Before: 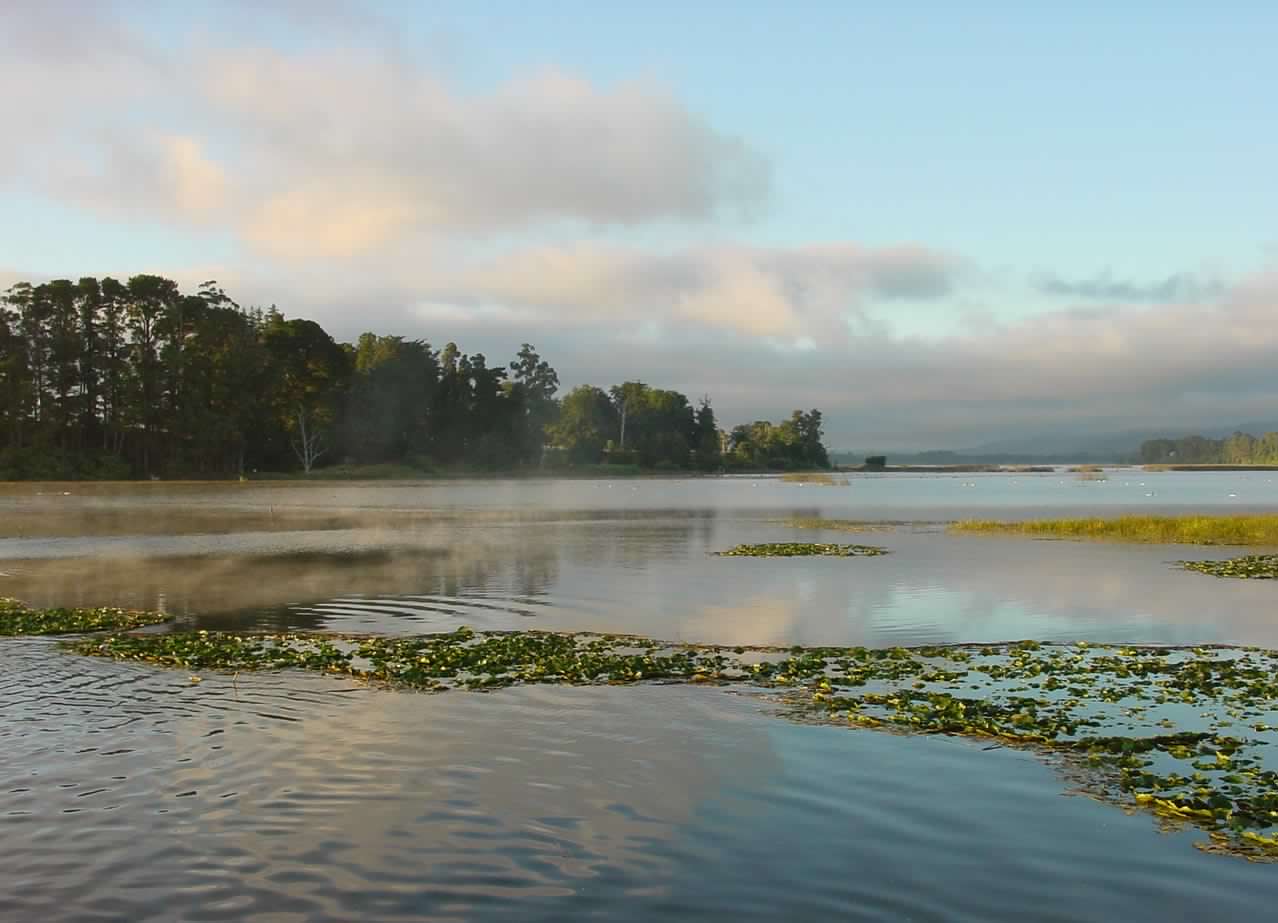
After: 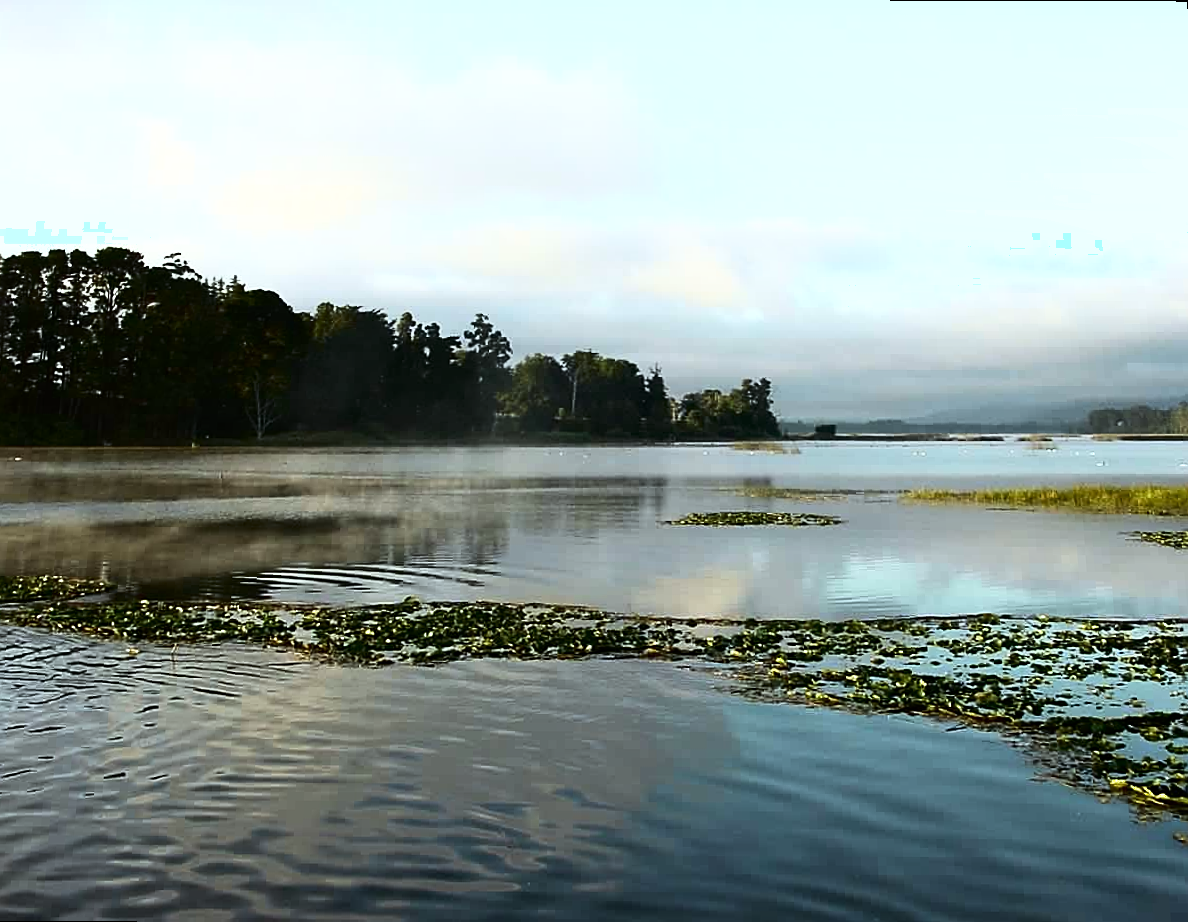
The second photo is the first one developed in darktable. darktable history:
tone equalizer: -8 EV -1.08 EV, -7 EV -1.01 EV, -6 EV -0.867 EV, -5 EV -0.578 EV, -3 EV 0.578 EV, -2 EV 0.867 EV, -1 EV 1.01 EV, +0 EV 1.08 EV, edges refinement/feathering 500, mask exposure compensation -1.57 EV, preserve details no
shadows and highlights: shadows -62.32, white point adjustment -5.22, highlights 61.59
rotate and perspective: rotation 0.215°, lens shift (vertical) -0.139, crop left 0.069, crop right 0.939, crop top 0.002, crop bottom 0.996
white balance: red 0.925, blue 1.046
exposure: exposure -0.293 EV, compensate highlight preservation false
sharpen: on, module defaults
